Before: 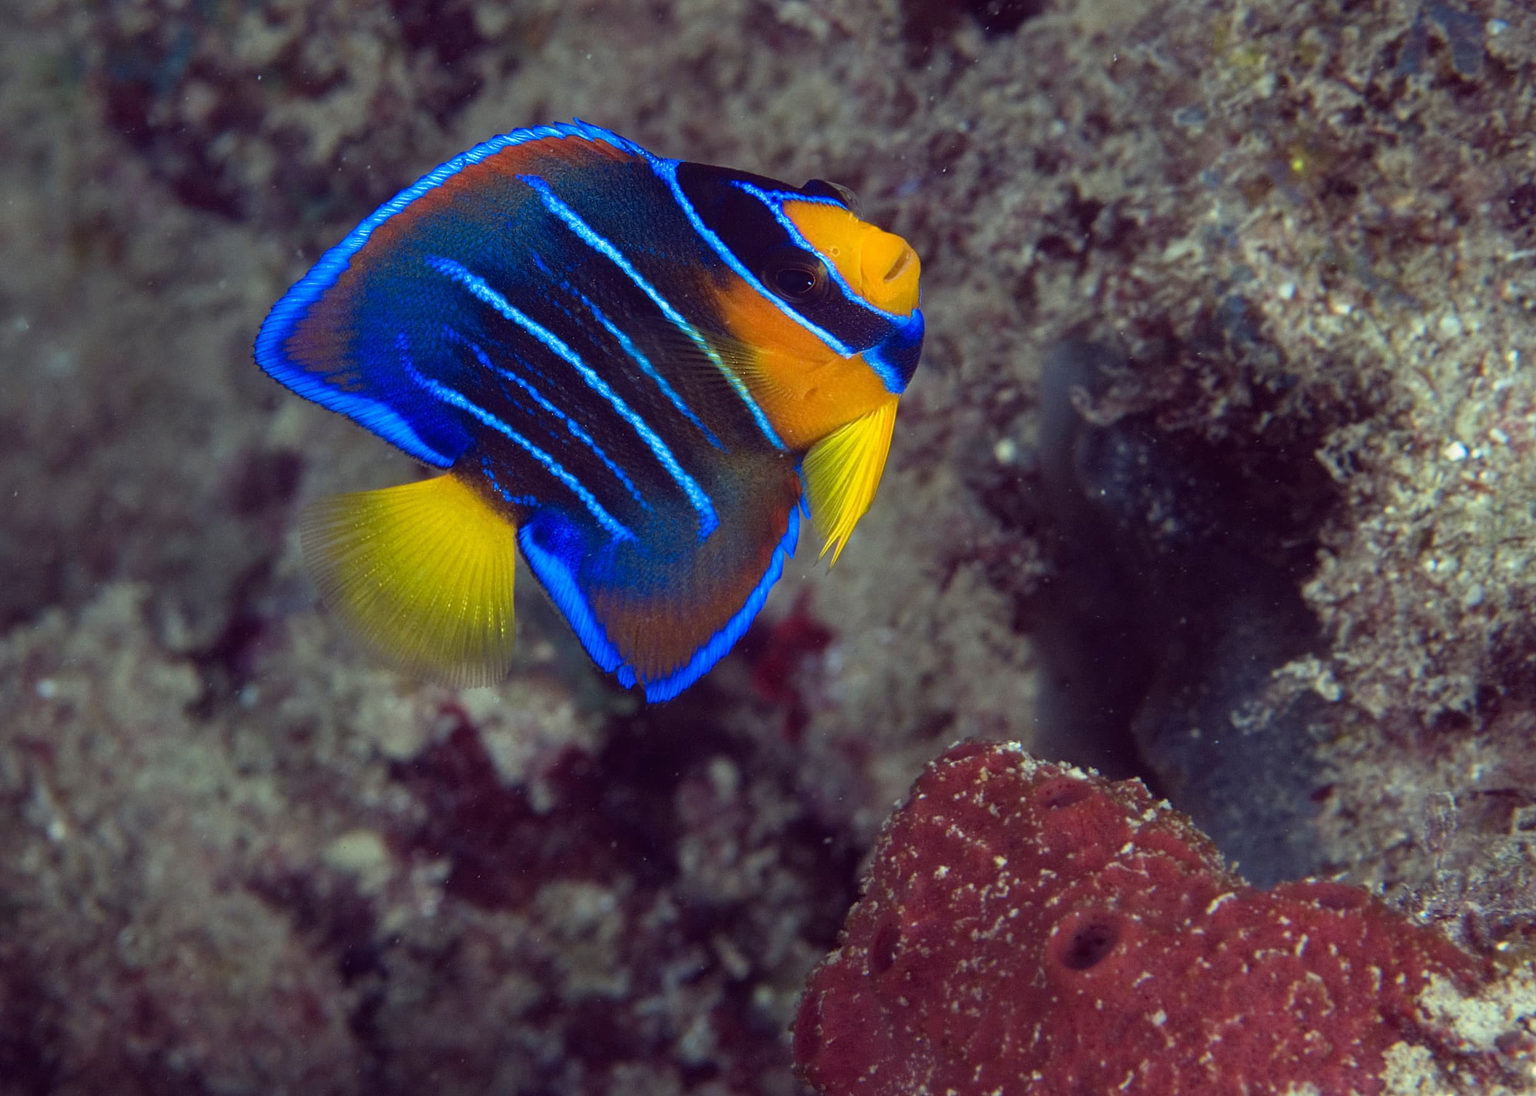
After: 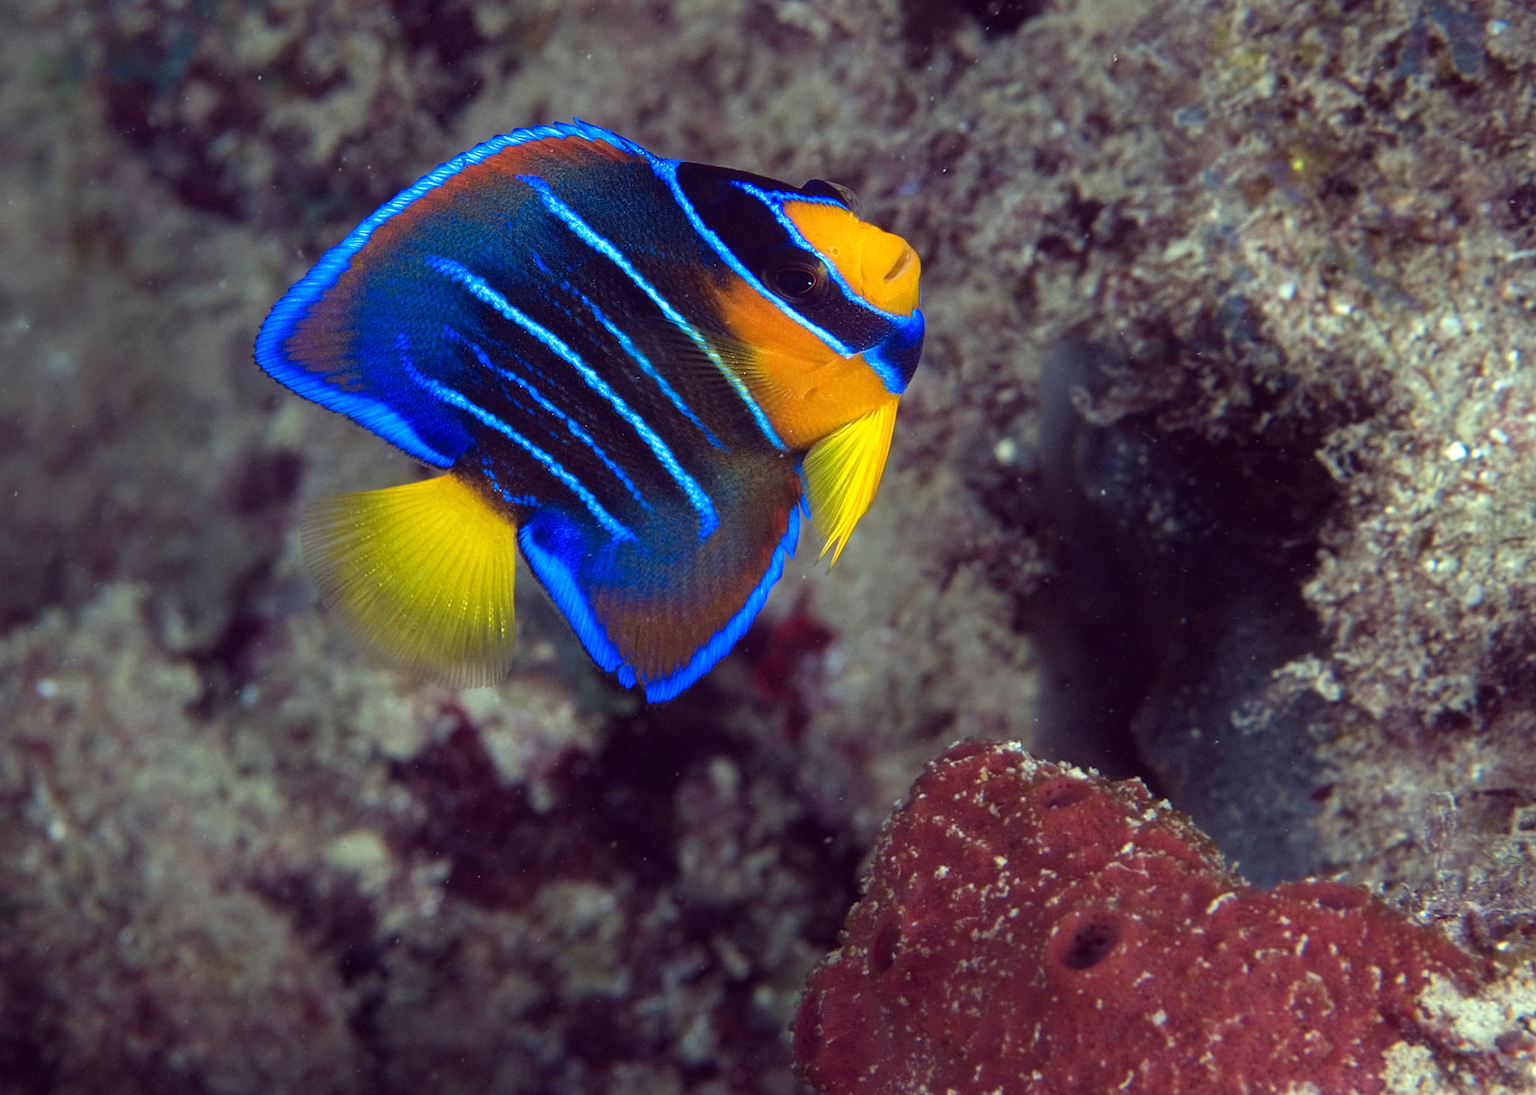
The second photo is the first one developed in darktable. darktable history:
tone equalizer: -8 EV -0.434 EV, -7 EV -0.415 EV, -6 EV -0.359 EV, -5 EV -0.193 EV, -3 EV 0.224 EV, -2 EV 0.338 EV, -1 EV 0.364 EV, +0 EV 0.397 EV, mask exposure compensation -0.497 EV
